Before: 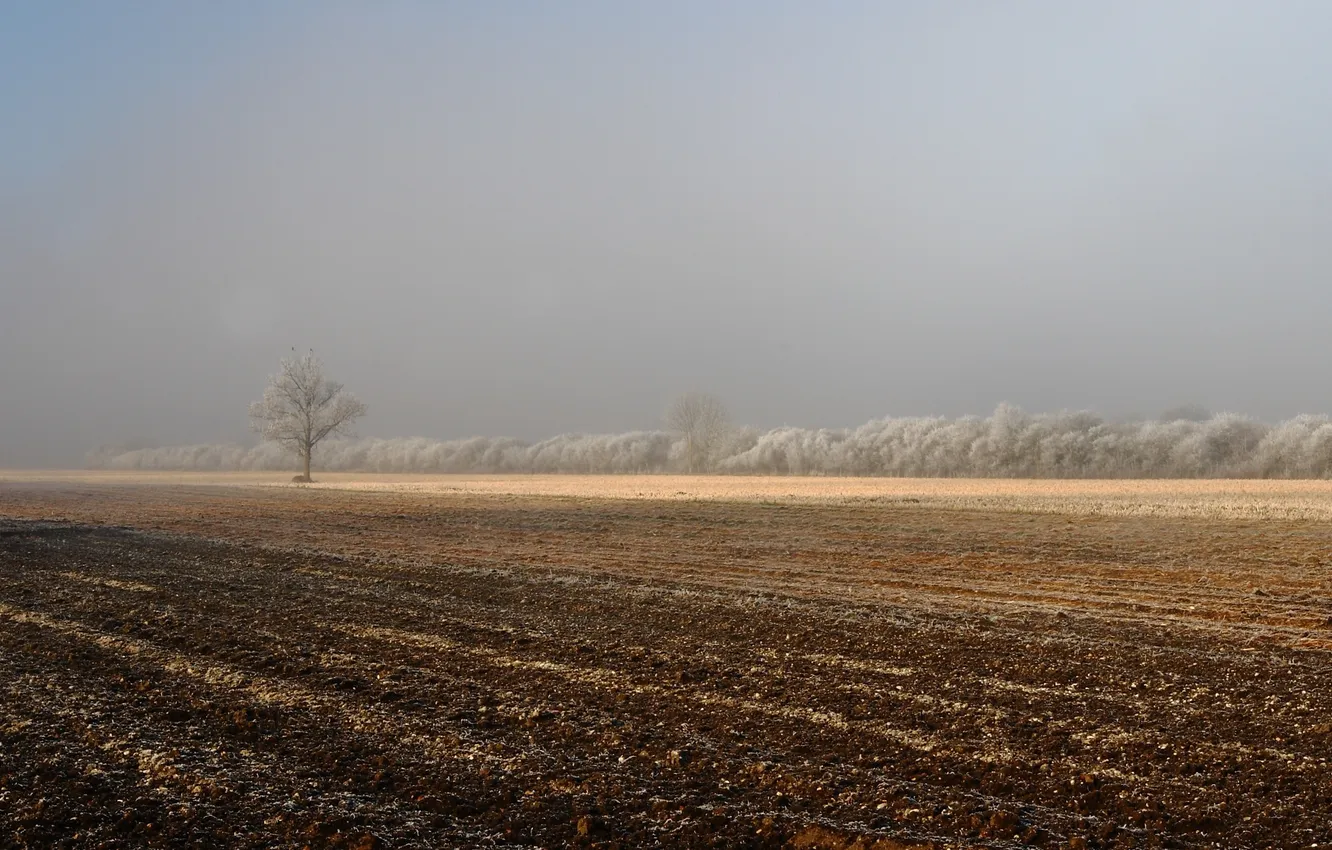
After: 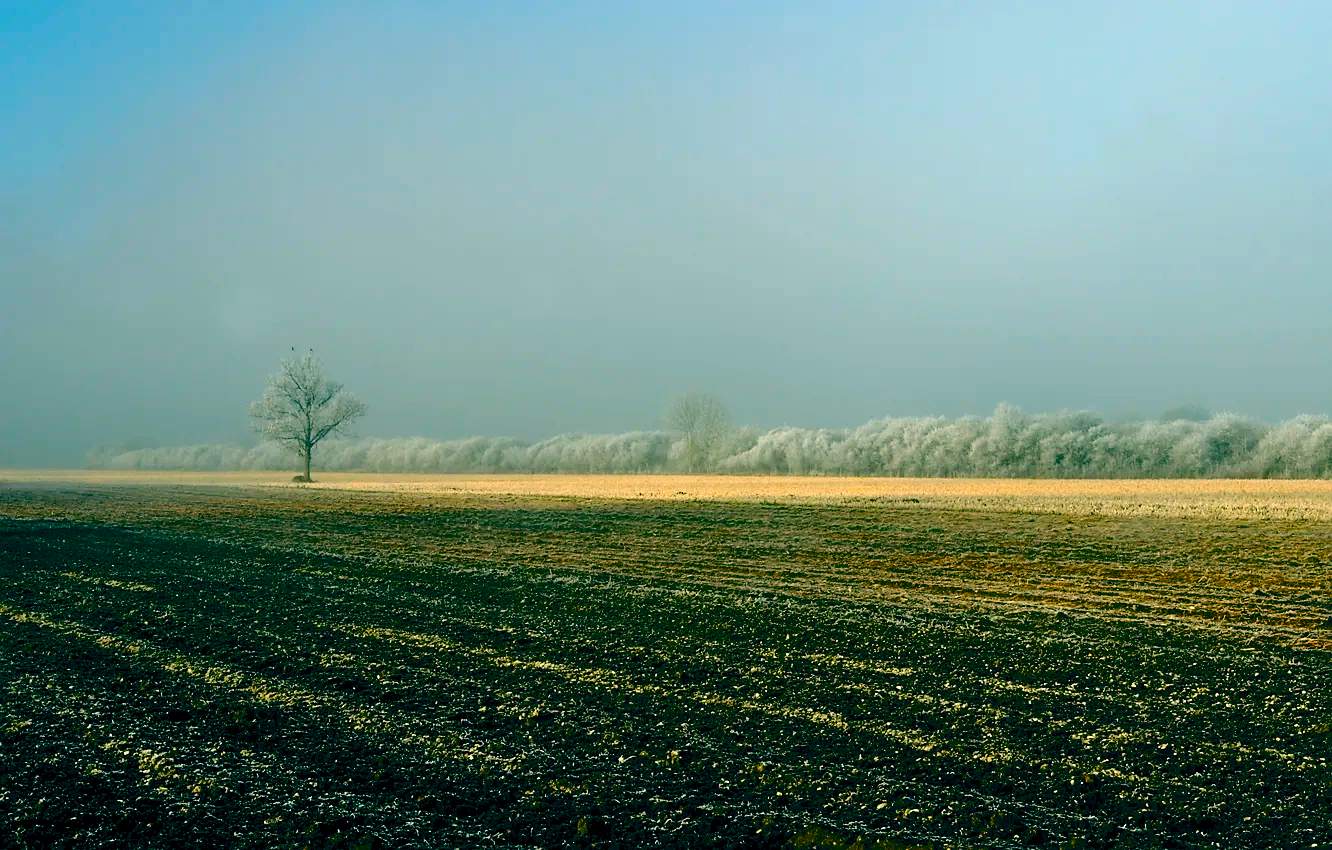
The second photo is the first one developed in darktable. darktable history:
color balance rgb: global offset › luminance -0.549%, global offset › chroma 0.909%, global offset › hue 172.63°, linear chroma grading › global chroma 9.908%, perceptual saturation grading › global saturation 24.982%, global vibrance 20%
contrast brightness saturation: contrast 0.124, brightness -0.117, saturation 0.205
sharpen: radius 1.881, amount 0.4, threshold 1.452
shadows and highlights: shadows 25.54, highlights -24.27
tone curve: curves: ch0 [(0, 0) (0.003, 0.03) (0.011, 0.032) (0.025, 0.035) (0.044, 0.038) (0.069, 0.041) (0.1, 0.058) (0.136, 0.091) (0.177, 0.133) (0.224, 0.181) (0.277, 0.268) (0.335, 0.363) (0.399, 0.461) (0.468, 0.554) (0.543, 0.633) (0.623, 0.709) (0.709, 0.784) (0.801, 0.869) (0.898, 0.938) (1, 1)], color space Lab, independent channels
